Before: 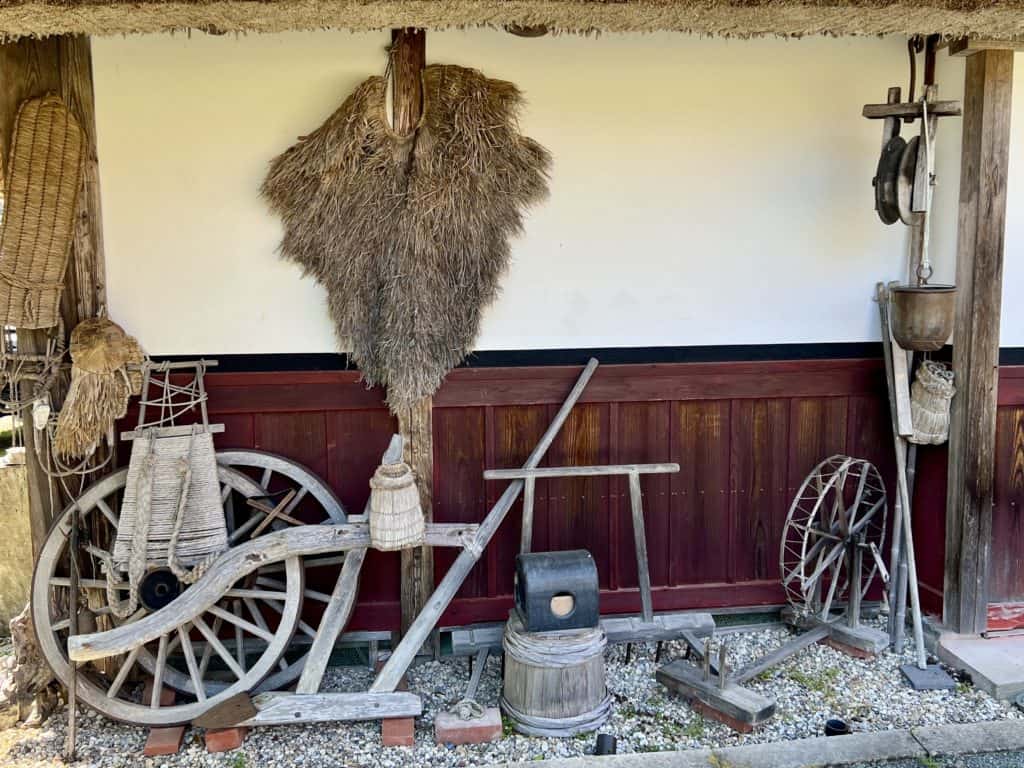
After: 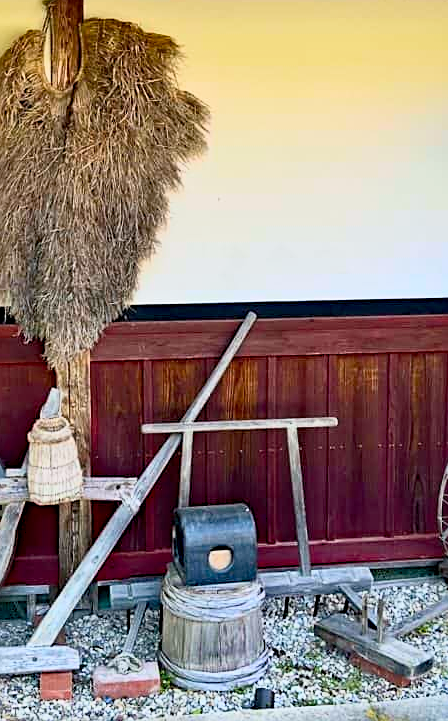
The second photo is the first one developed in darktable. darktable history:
haze removal: strength 0.295, distance 0.25, compatibility mode true, adaptive false
base curve: curves: ch0 [(0, 0) (0.088, 0.125) (0.176, 0.251) (0.354, 0.501) (0.613, 0.749) (1, 0.877)]
crop: left 33.411%, top 6.015%, right 22.794%
tone equalizer: on, module defaults
color correction: highlights b* 0.023, saturation 1.1
sharpen: on, module defaults
